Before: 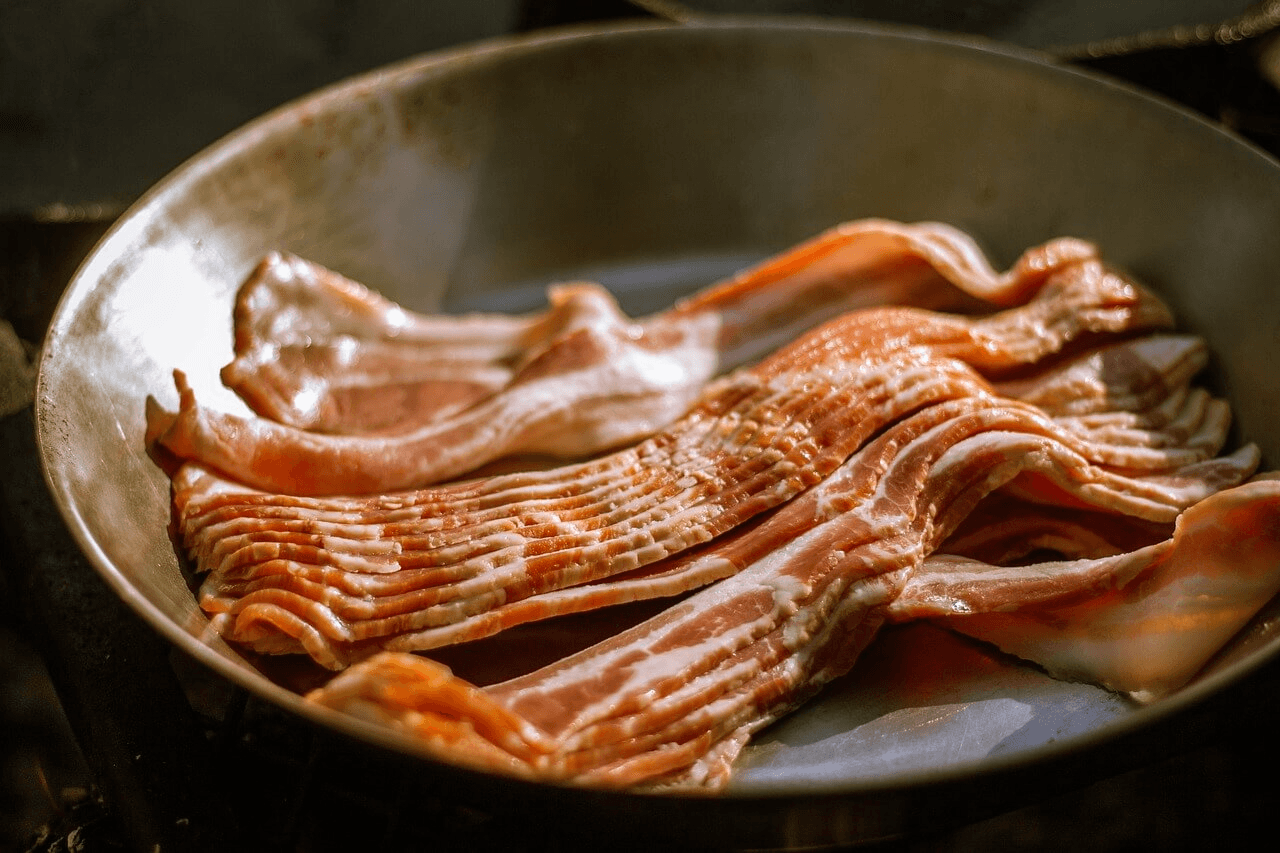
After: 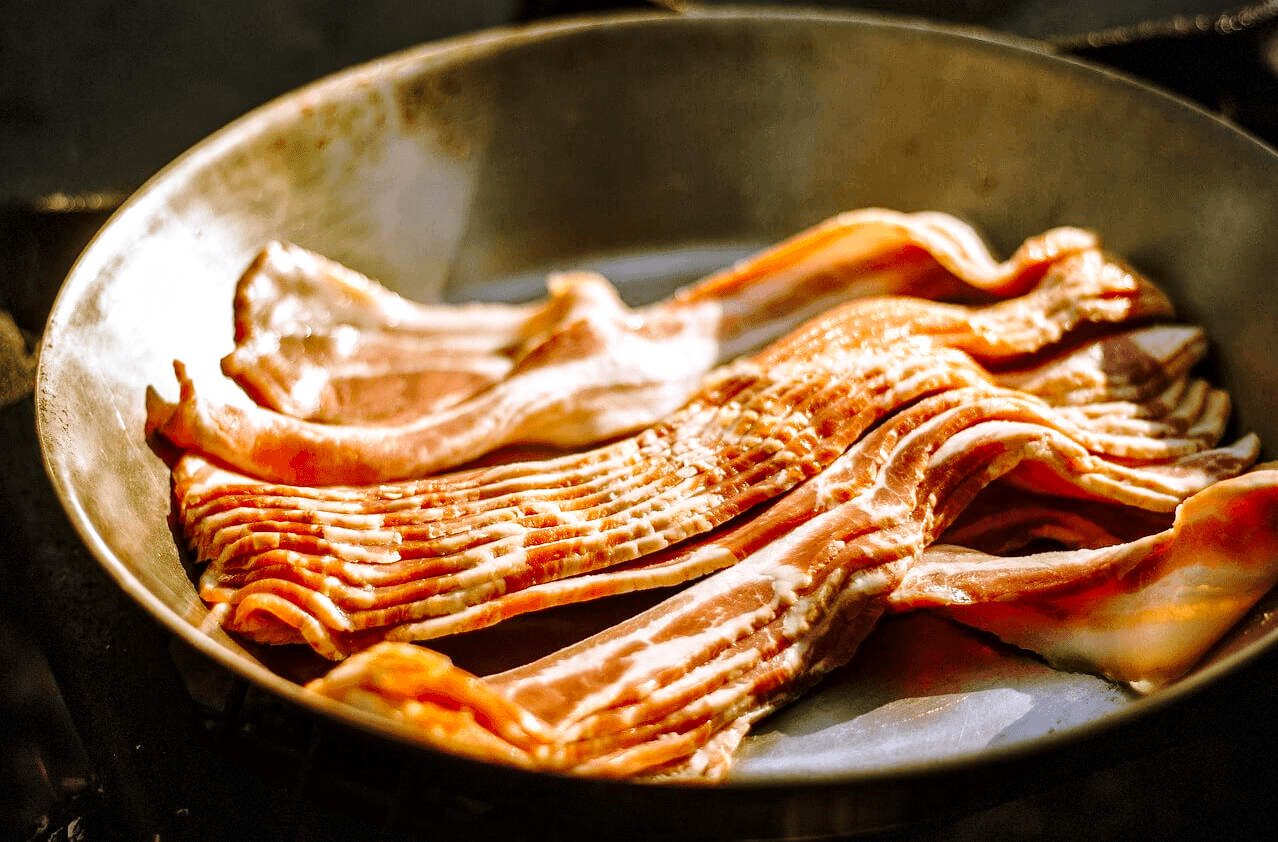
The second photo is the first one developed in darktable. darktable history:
vignetting: fall-off start 99.65%, width/height ratio 1.304, dithering 8-bit output, unbound false
crop: top 1.272%, right 0.104%
local contrast: mode bilateral grid, contrast 30, coarseness 24, midtone range 0.2
base curve: curves: ch0 [(0, 0) (0.032, 0.037) (0.105, 0.228) (0.435, 0.76) (0.856, 0.983) (1, 1)], preserve colors none
